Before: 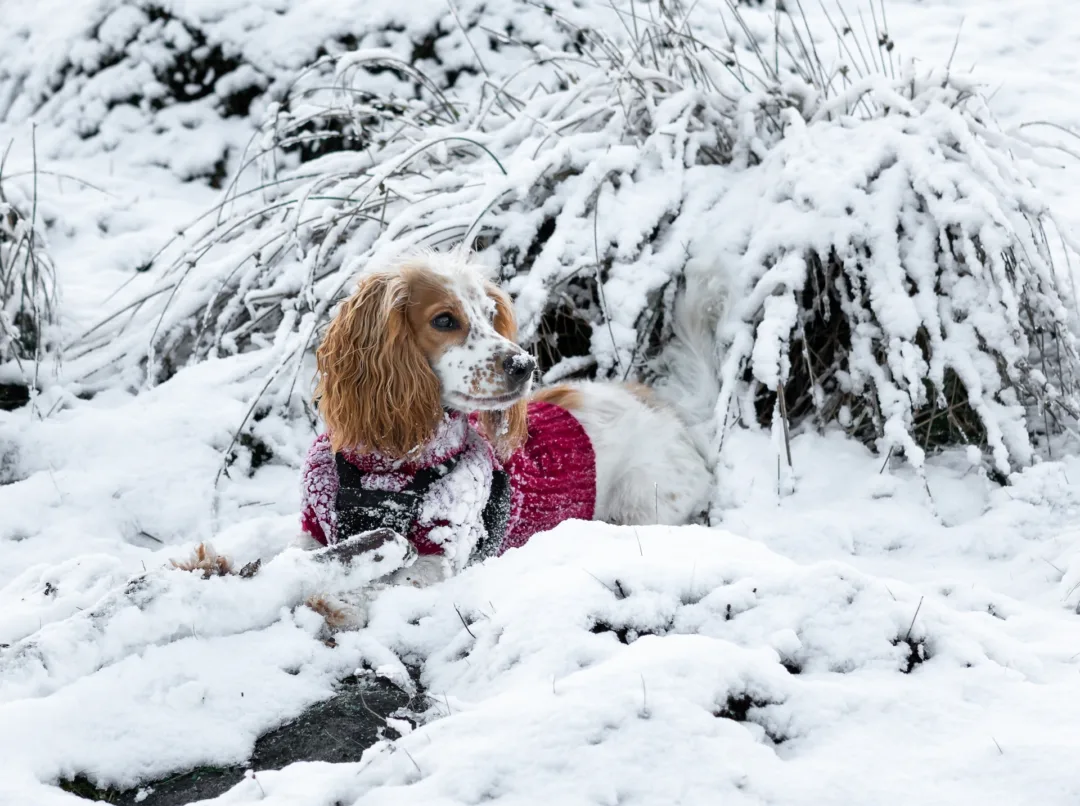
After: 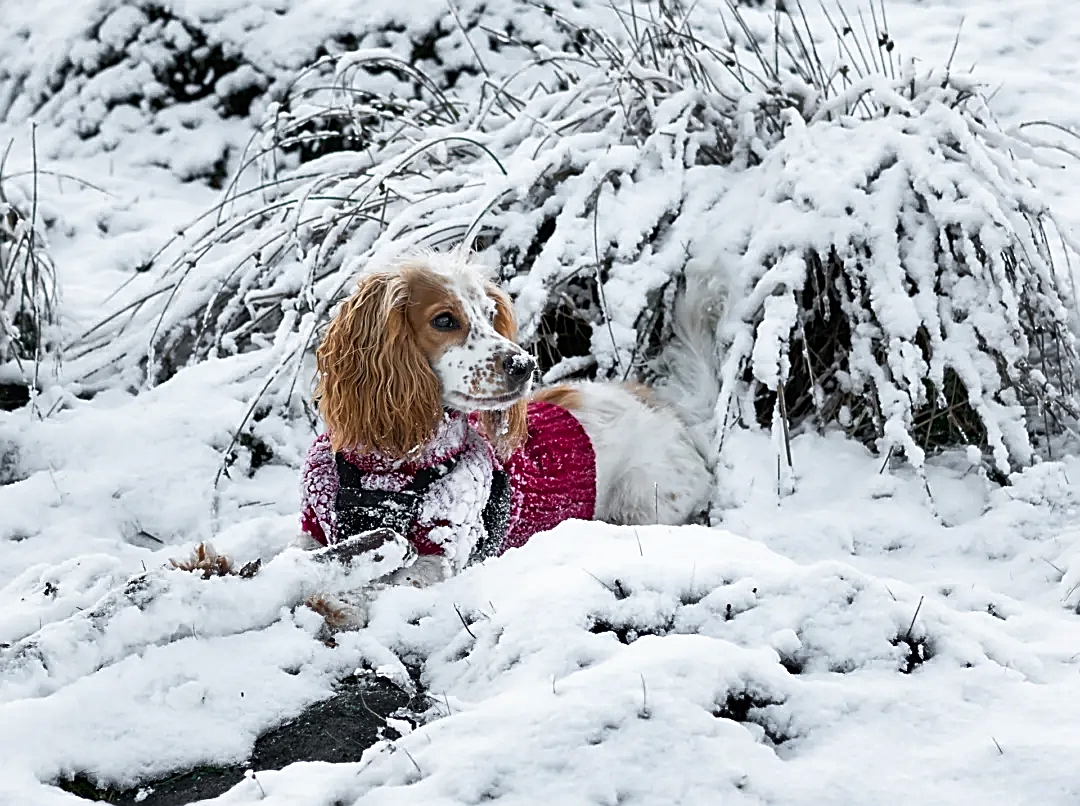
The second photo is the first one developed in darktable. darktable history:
shadows and highlights: low approximation 0.01, soften with gaussian
sharpen: amount 0.901
